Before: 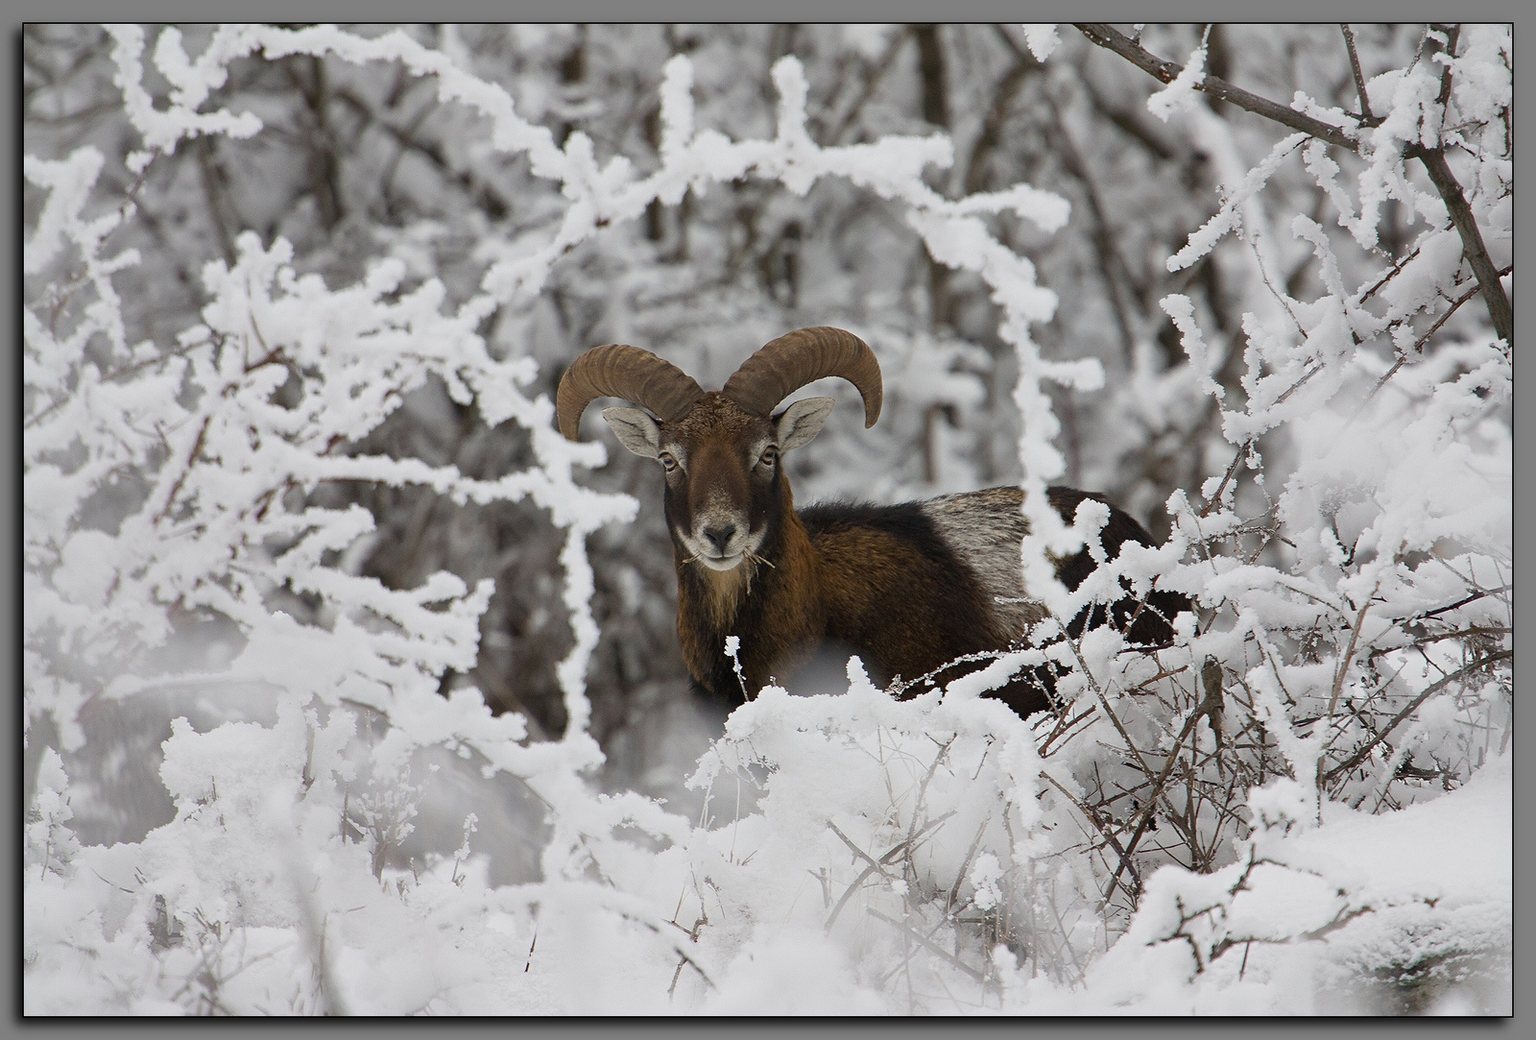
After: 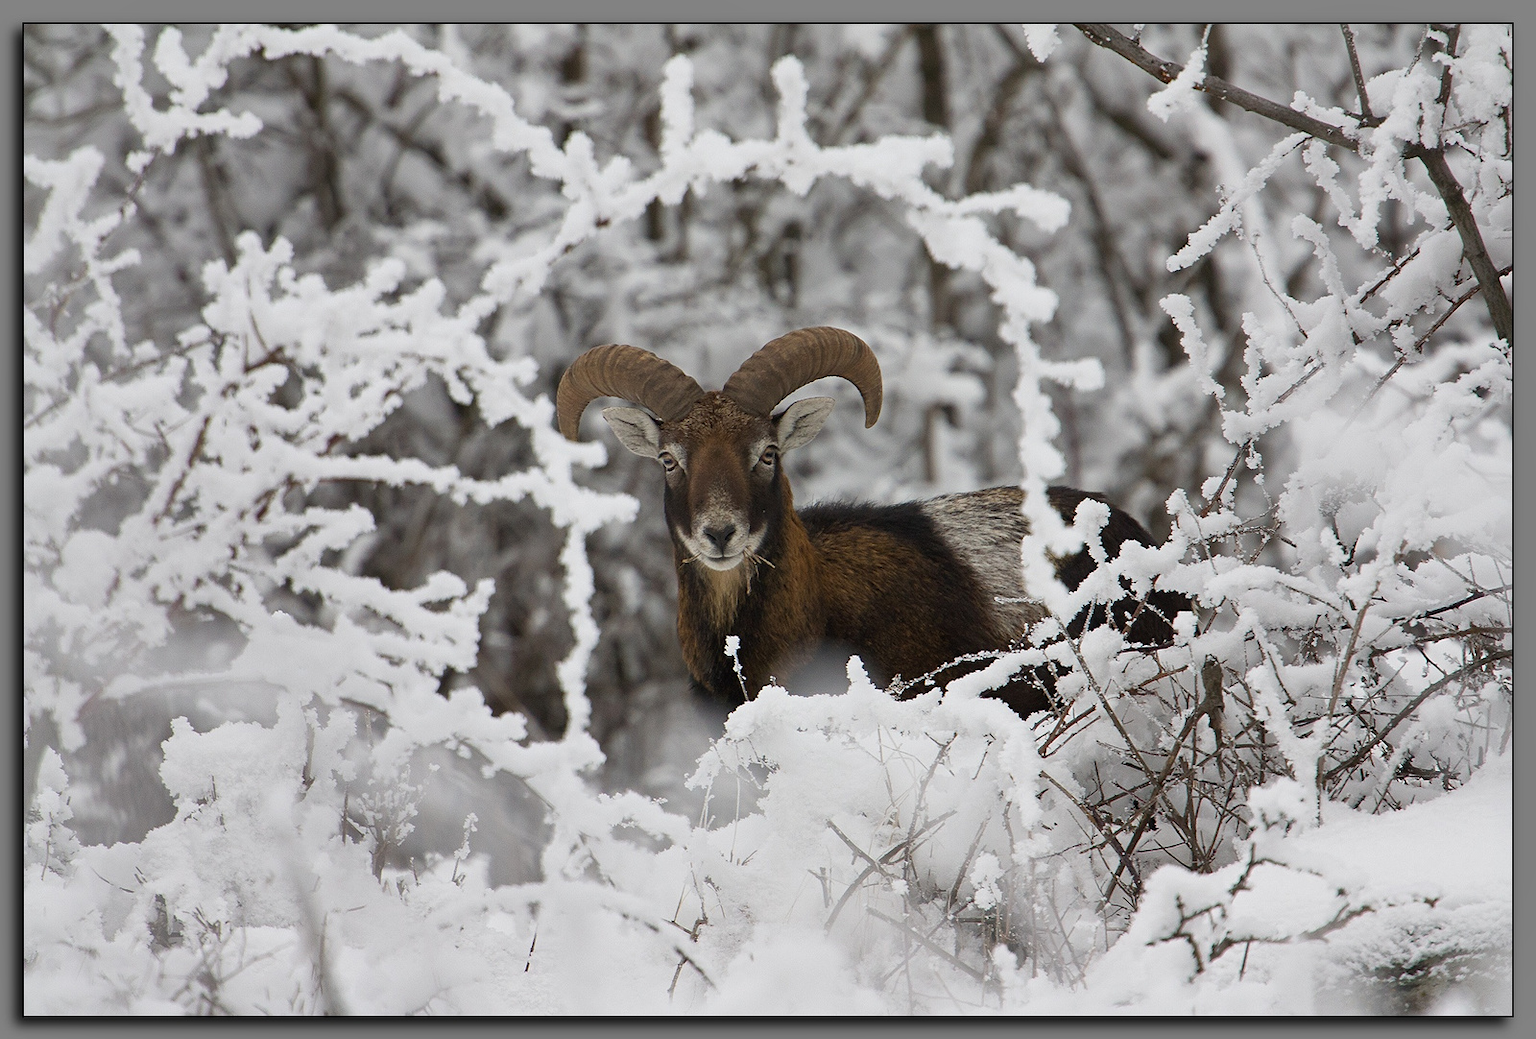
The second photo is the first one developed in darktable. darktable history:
shadows and highlights: radius 173.61, shadows 26.38, white point adjustment 2.98, highlights -68.28, soften with gaussian
